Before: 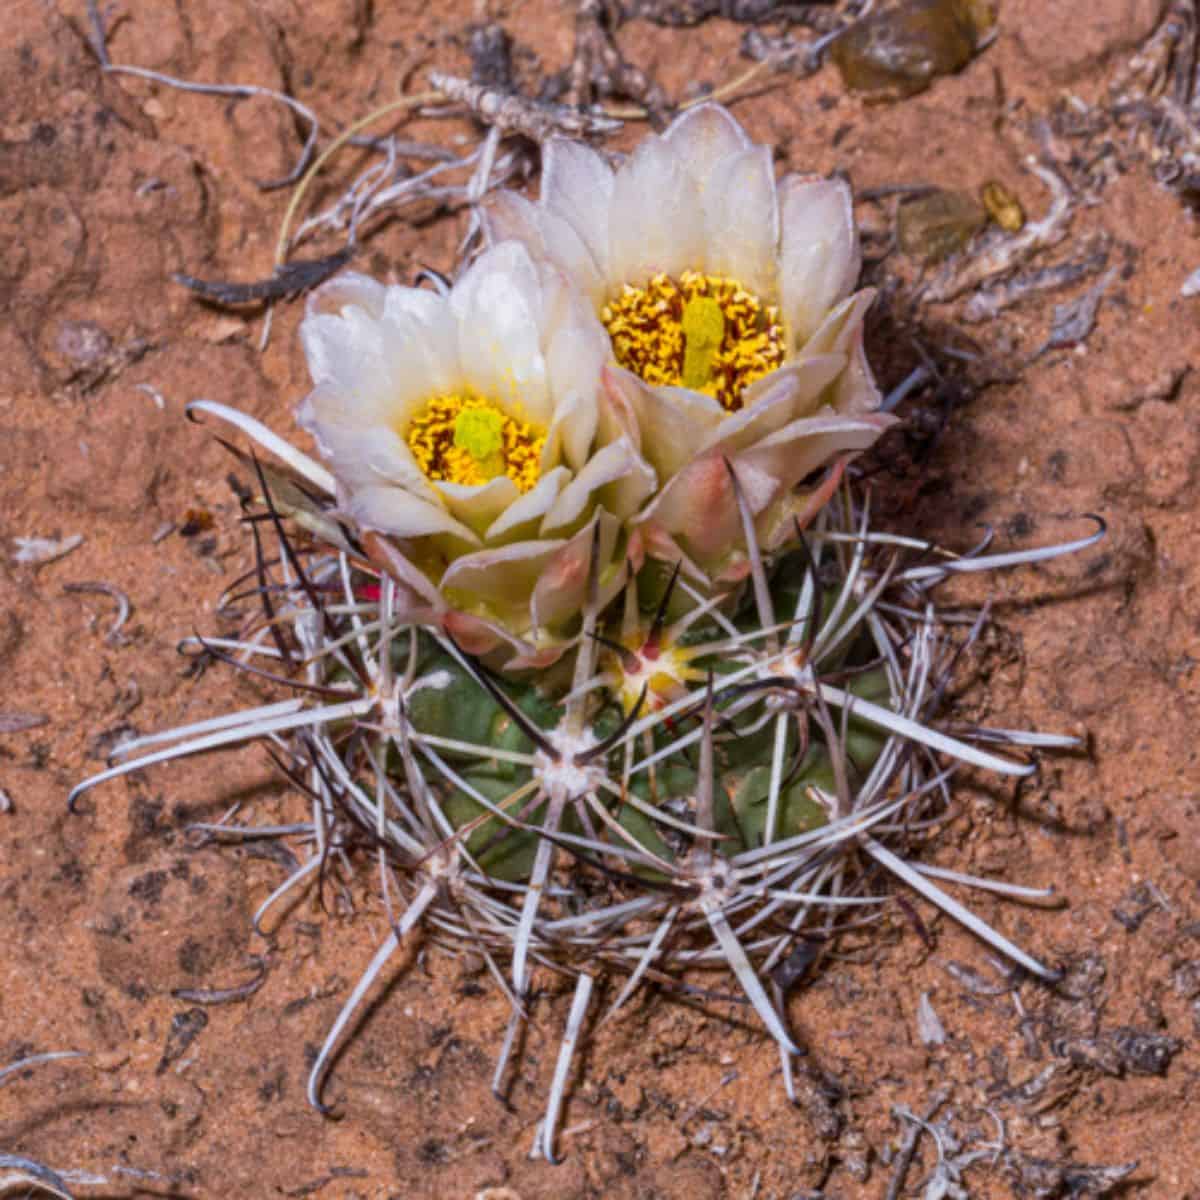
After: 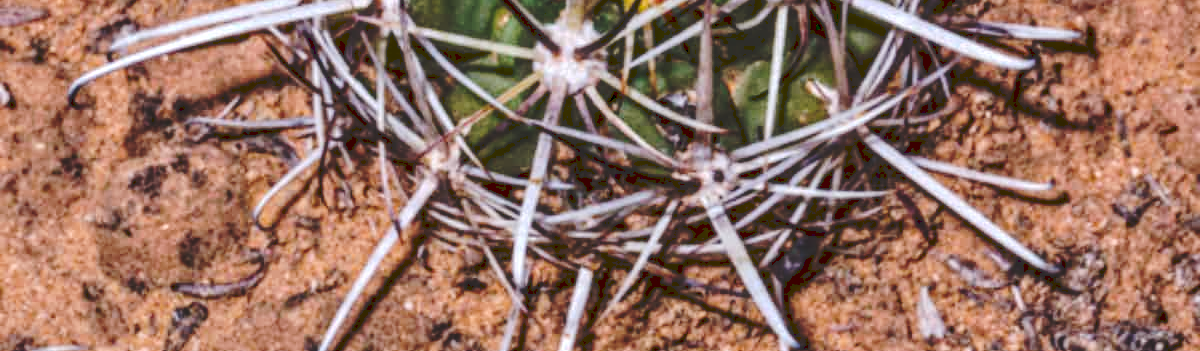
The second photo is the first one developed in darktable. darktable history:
haze removal: adaptive false
local contrast: on, module defaults
exposure: black level correction 0.005, exposure 0.005 EV, compensate highlight preservation false
crop and rotate: top 58.881%, bottom 11.798%
tone curve: curves: ch0 [(0, 0) (0.003, 0.177) (0.011, 0.177) (0.025, 0.176) (0.044, 0.178) (0.069, 0.186) (0.1, 0.194) (0.136, 0.203) (0.177, 0.223) (0.224, 0.255) (0.277, 0.305) (0.335, 0.383) (0.399, 0.467) (0.468, 0.546) (0.543, 0.616) (0.623, 0.694) (0.709, 0.764) (0.801, 0.834) (0.898, 0.901) (1, 1)], preserve colors none
tone equalizer: -8 EV -0.454 EV, -7 EV -0.357 EV, -6 EV -0.303 EV, -5 EV -0.198 EV, -3 EV 0.202 EV, -2 EV 0.308 EV, -1 EV 0.408 EV, +0 EV 0.401 EV, edges refinement/feathering 500, mask exposure compensation -1.57 EV, preserve details no
